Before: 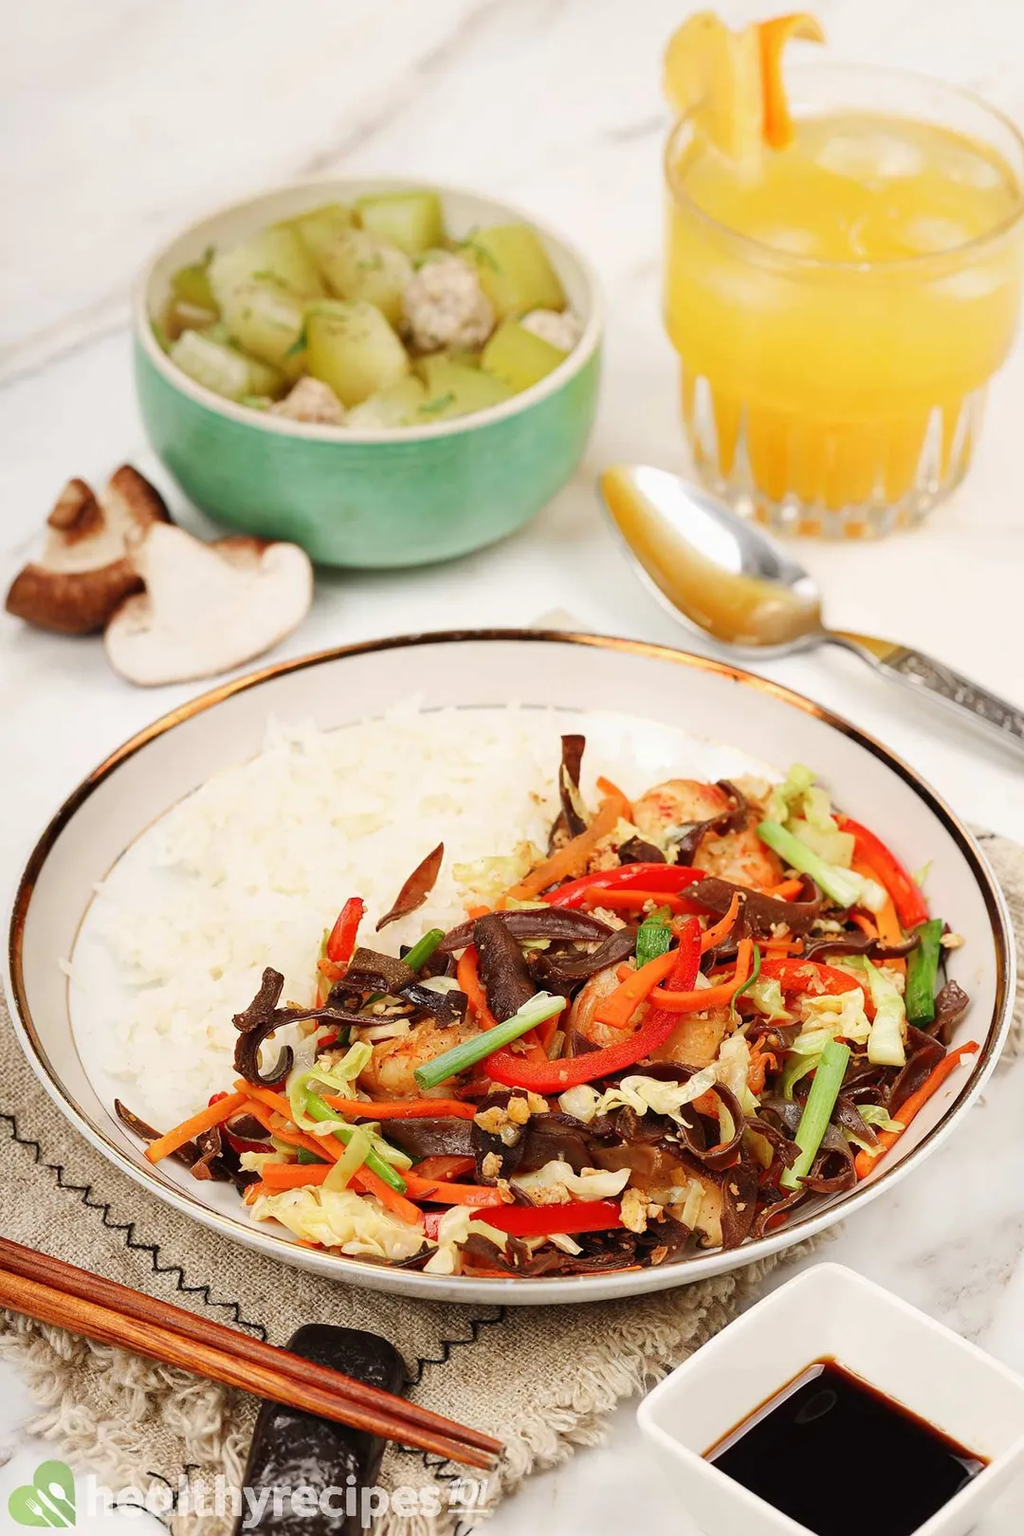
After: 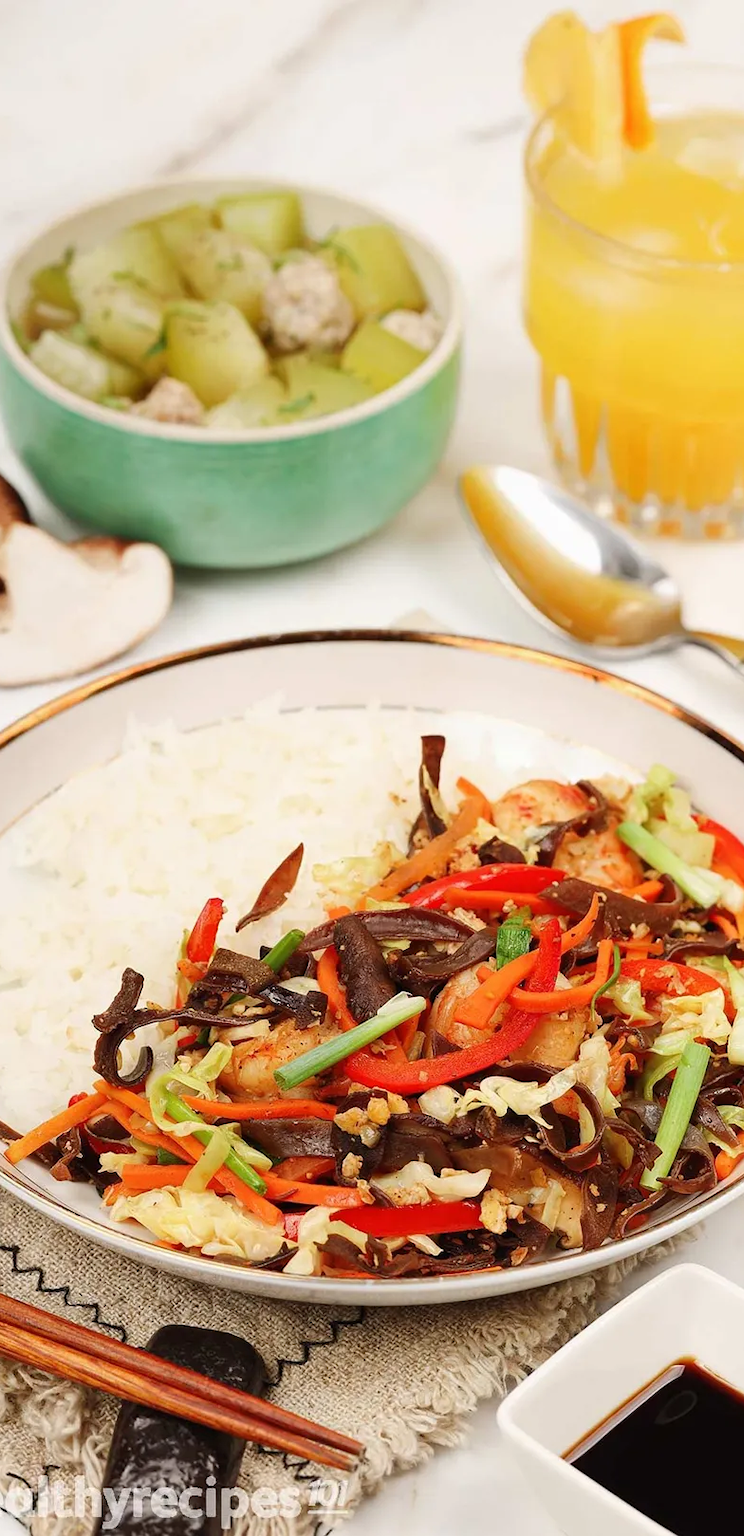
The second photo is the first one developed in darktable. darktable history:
crop: left 13.753%, right 13.482%
